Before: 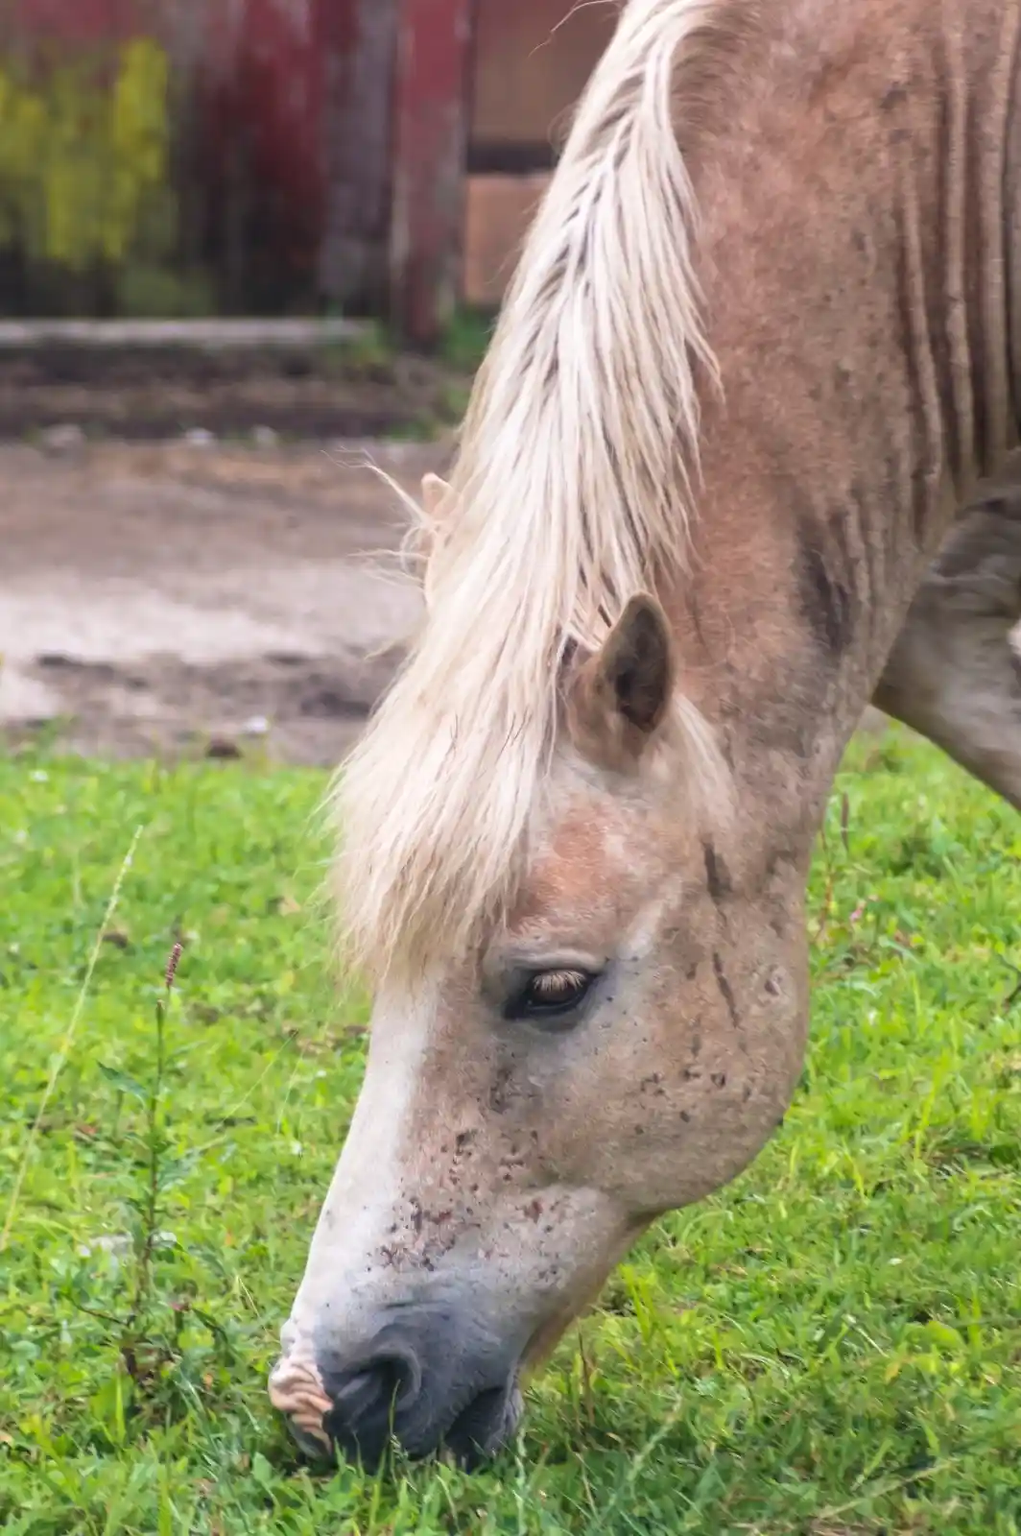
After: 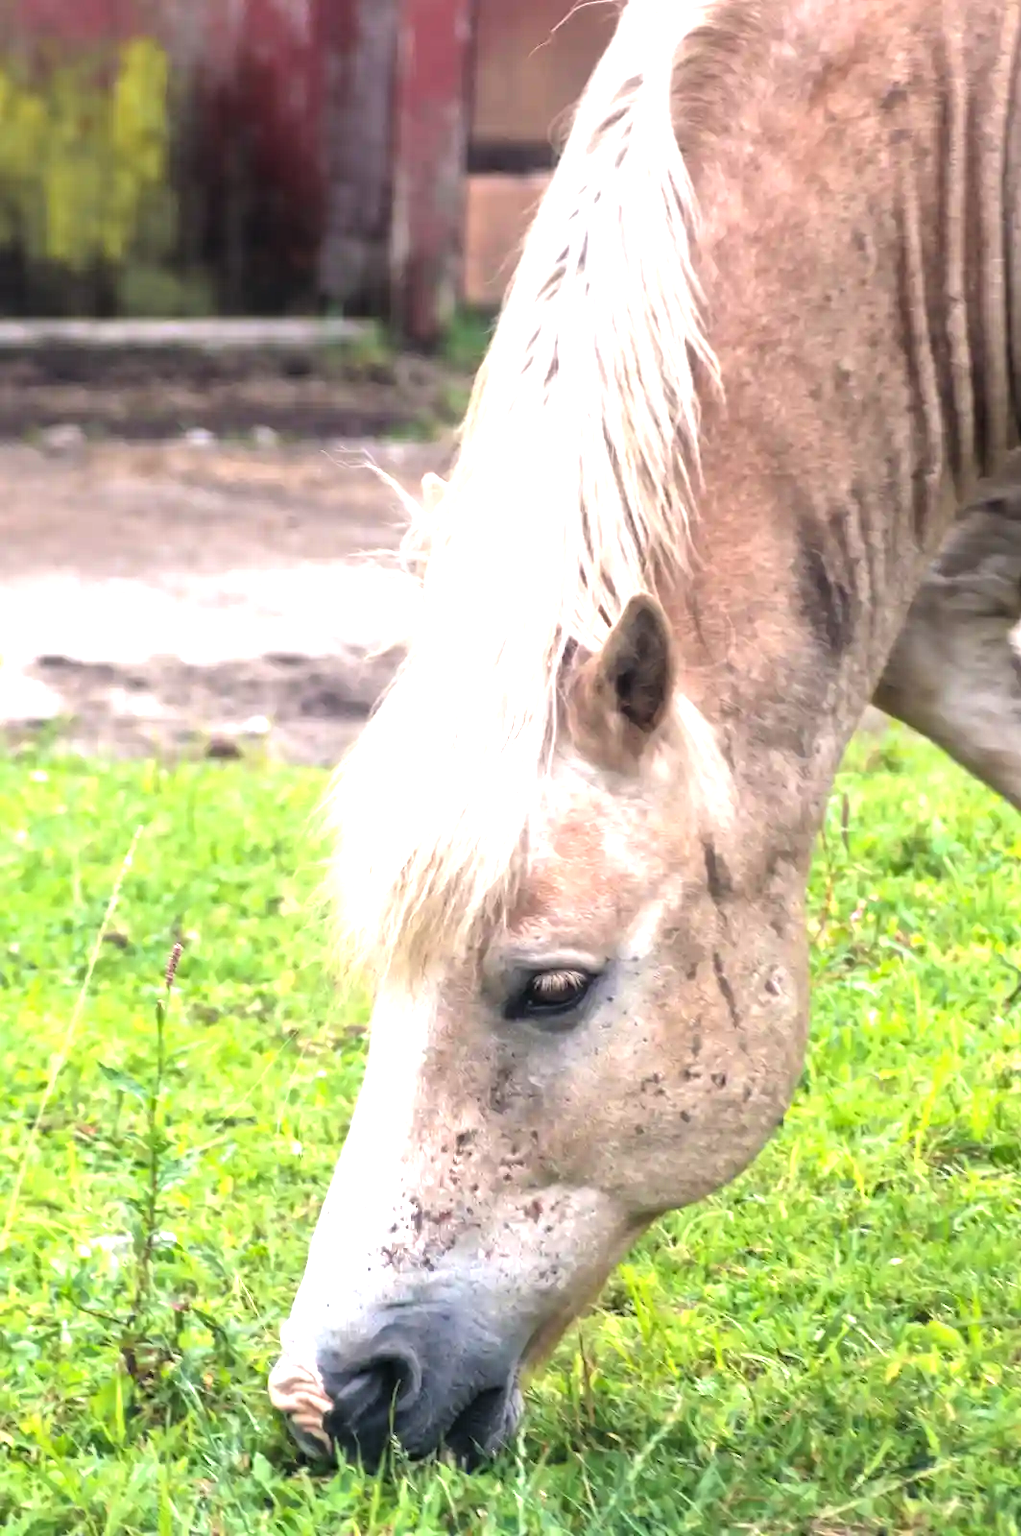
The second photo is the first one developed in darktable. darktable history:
local contrast: mode bilateral grid, contrast 20, coarseness 51, detail 120%, midtone range 0.2
tone equalizer: -8 EV -1.1 EV, -7 EV -1.03 EV, -6 EV -0.834 EV, -5 EV -0.567 EV, -3 EV 0.568 EV, -2 EV 0.895 EV, -1 EV 0.986 EV, +0 EV 1.07 EV
